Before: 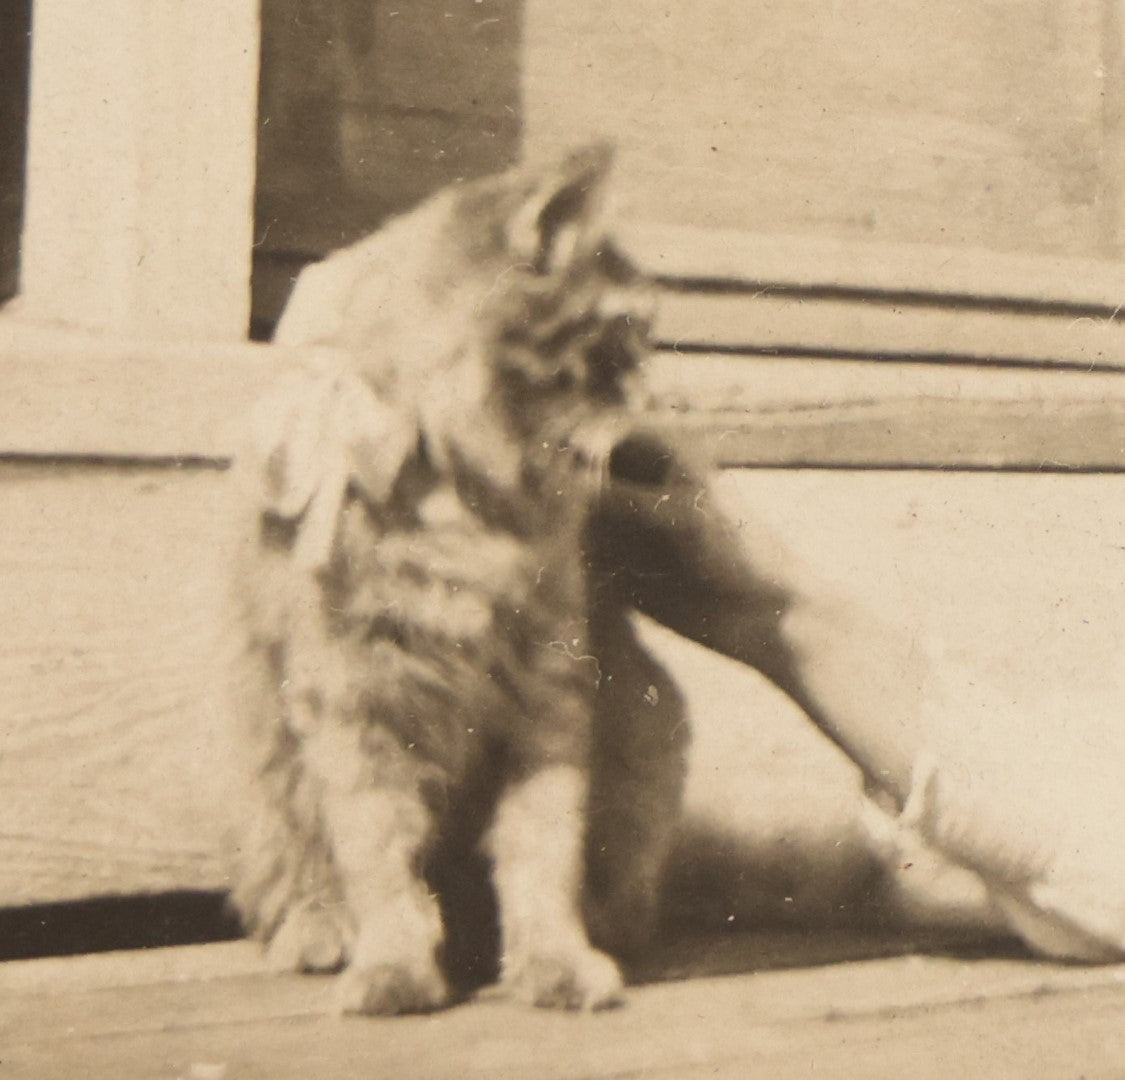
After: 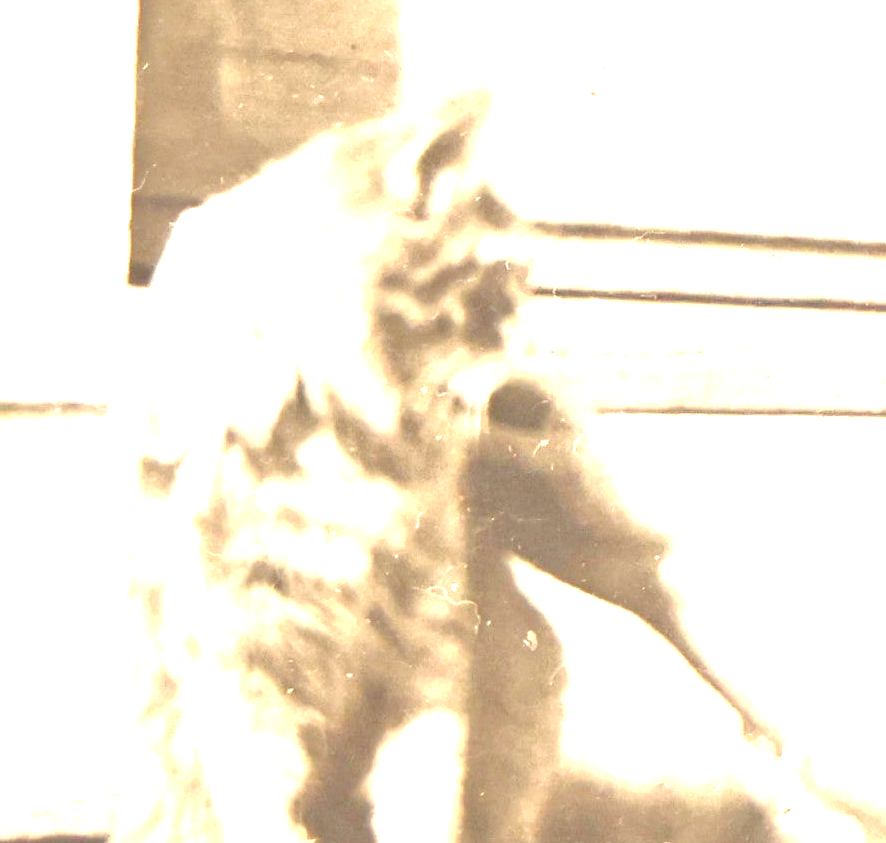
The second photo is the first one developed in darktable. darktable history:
tone equalizer: -8 EV 2 EV, -7 EV 2 EV, -6 EV 2 EV, -5 EV 2 EV, -4 EV 2 EV, -3 EV 1.5 EV, -2 EV 1 EV, -1 EV 0.5 EV
crop and rotate: left 10.77%, top 5.1%, right 10.41%, bottom 16.76%
exposure: black level correction 0.005, exposure 2.084 EV, compensate highlight preservation false
white balance: emerald 1
